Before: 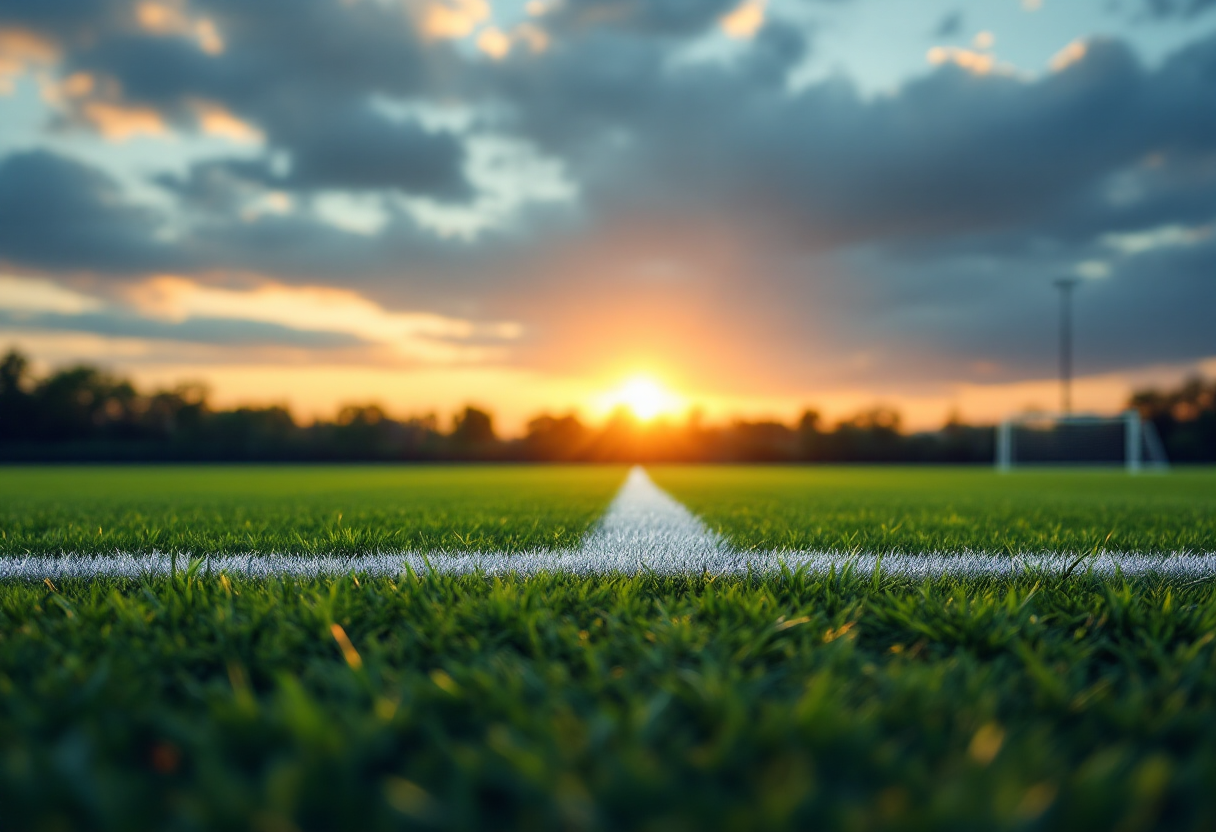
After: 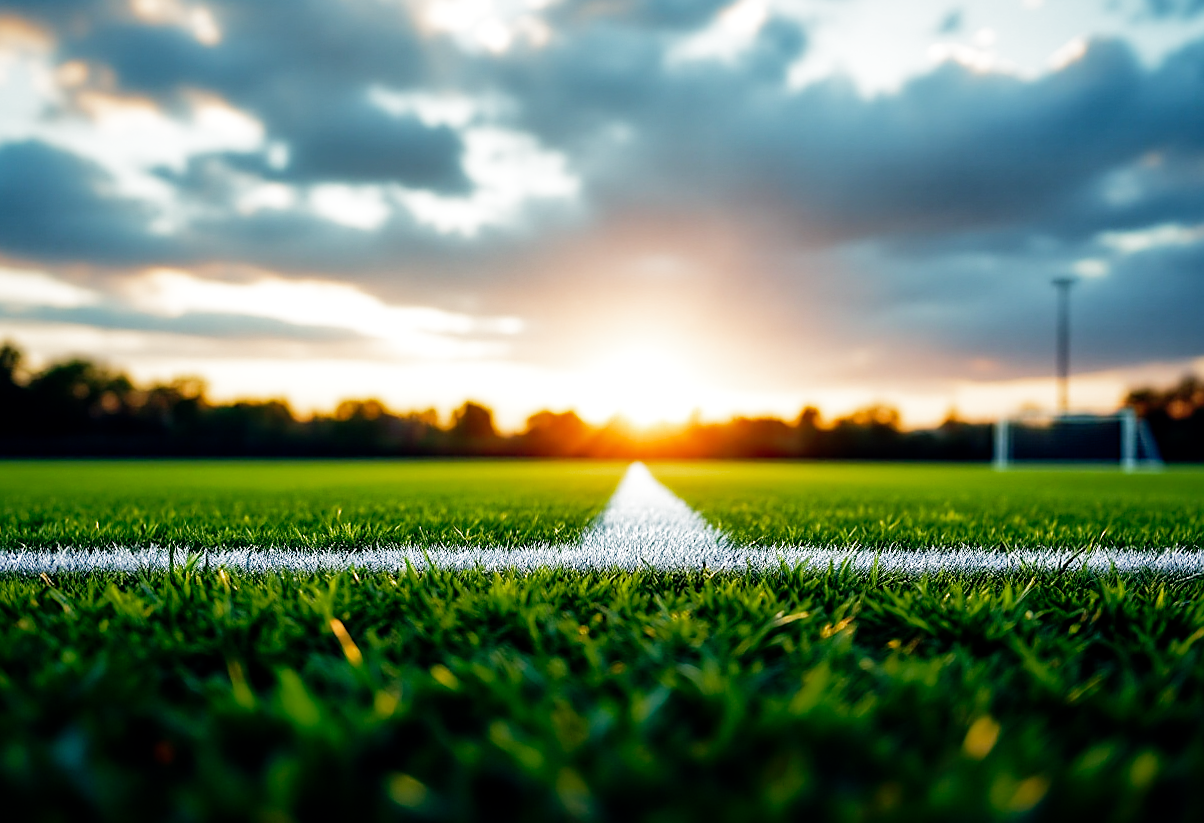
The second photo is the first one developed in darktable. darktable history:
sharpen: on, module defaults
shadows and highlights: on, module defaults
tone equalizer: -8 EV -0.75 EV, -7 EV -0.7 EV, -6 EV -0.6 EV, -5 EV -0.4 EV, -3 EV 0.4 EV, -2 EV 0.6 EV, -1 EV 0.7 EV, +0 EV 0.75 EV, edges refinement/feathering 500, mask exposure compensation -1.57 EV, preserve details no
filmic rgb: middle gray luminance 12.74%, black relative exposure -10.13 EV, white relative exposure 3.47 EV, threshold 6 EV, target black luminance 0%, hardness 5.74, latitude 44.69%, contrast 1.221, highlights saturation mix 5%, shadows ↔ highlights balance 26.78%, add noise in highlights 0, preserve chrominance no, color science v3 (2019), use custom middle-gray values true, iterations of high-quality reconstruction 0, contrast in highlights soft, enable highlight reconstruction true
rotate and perspective: rotation 0.174°, lens shift (vertical) 0.013, lens shift (horizontal) 0.019, shear 0.001, automatic cropping original format, crop left 0.007, crop right 0.991, crop top 0.016, crop bottom 0.997
